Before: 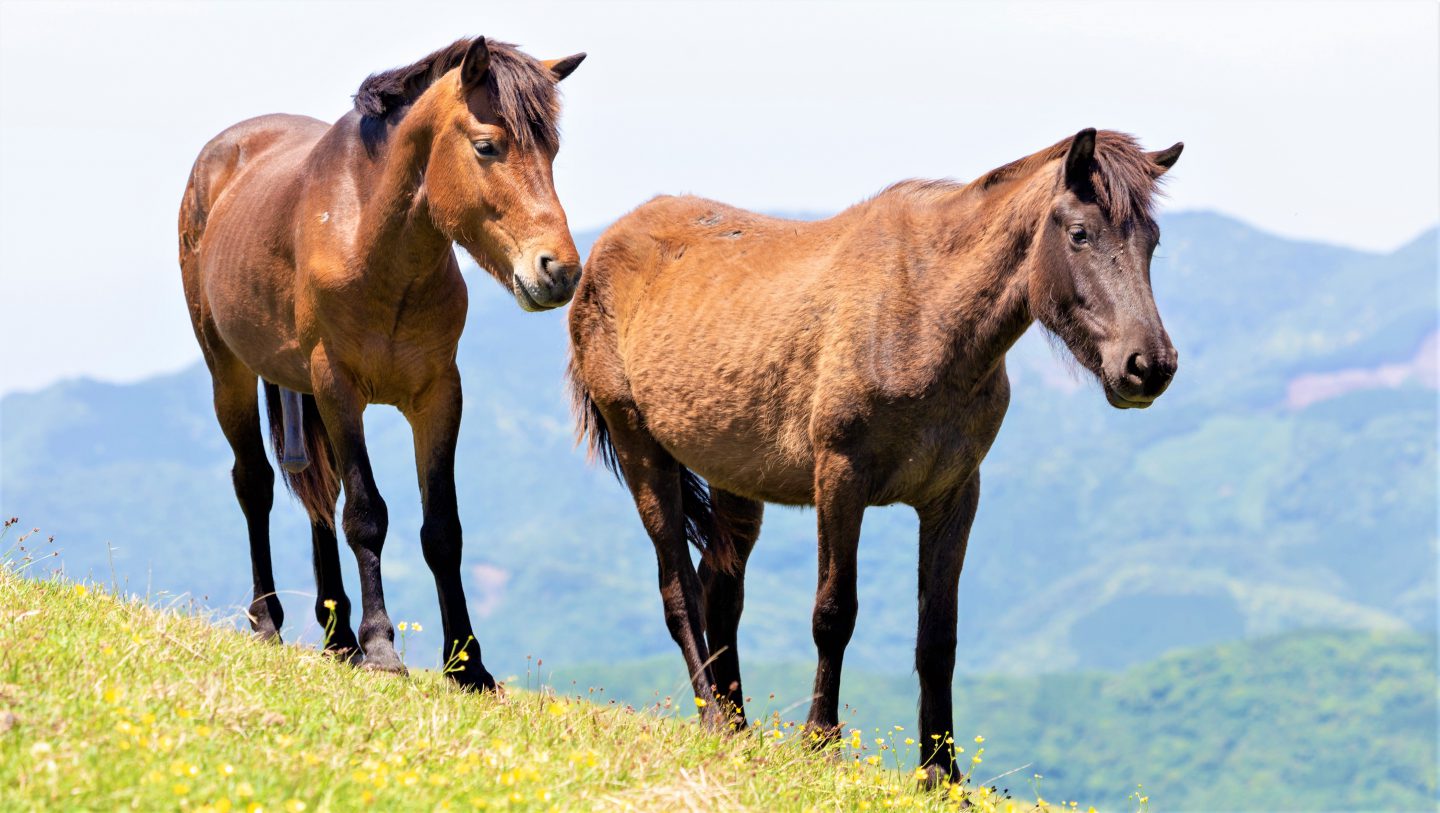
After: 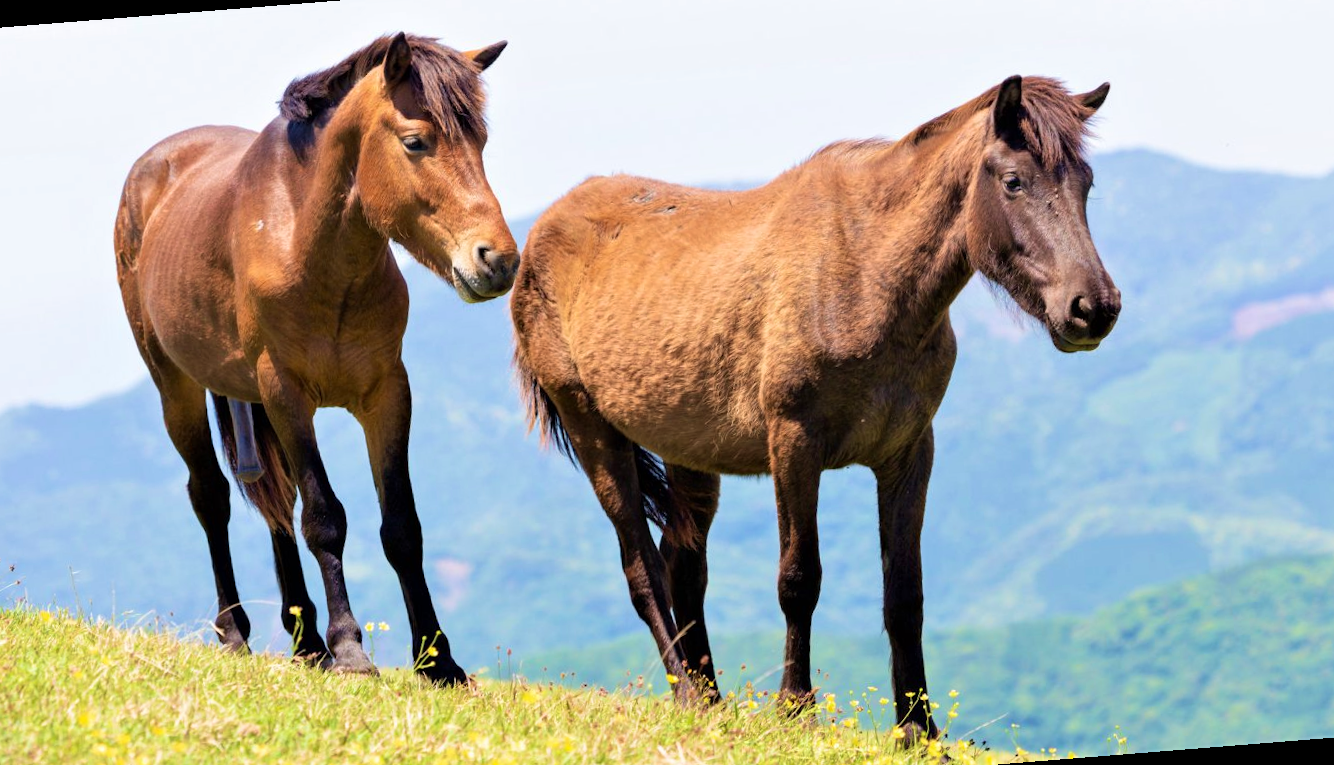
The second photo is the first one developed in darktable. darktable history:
velvia: on, module defaults
rotate and perspective: rotation -4.57°, crop left 0.054, crop right 0.944, crop top 0.087, crop bottom 0.914
